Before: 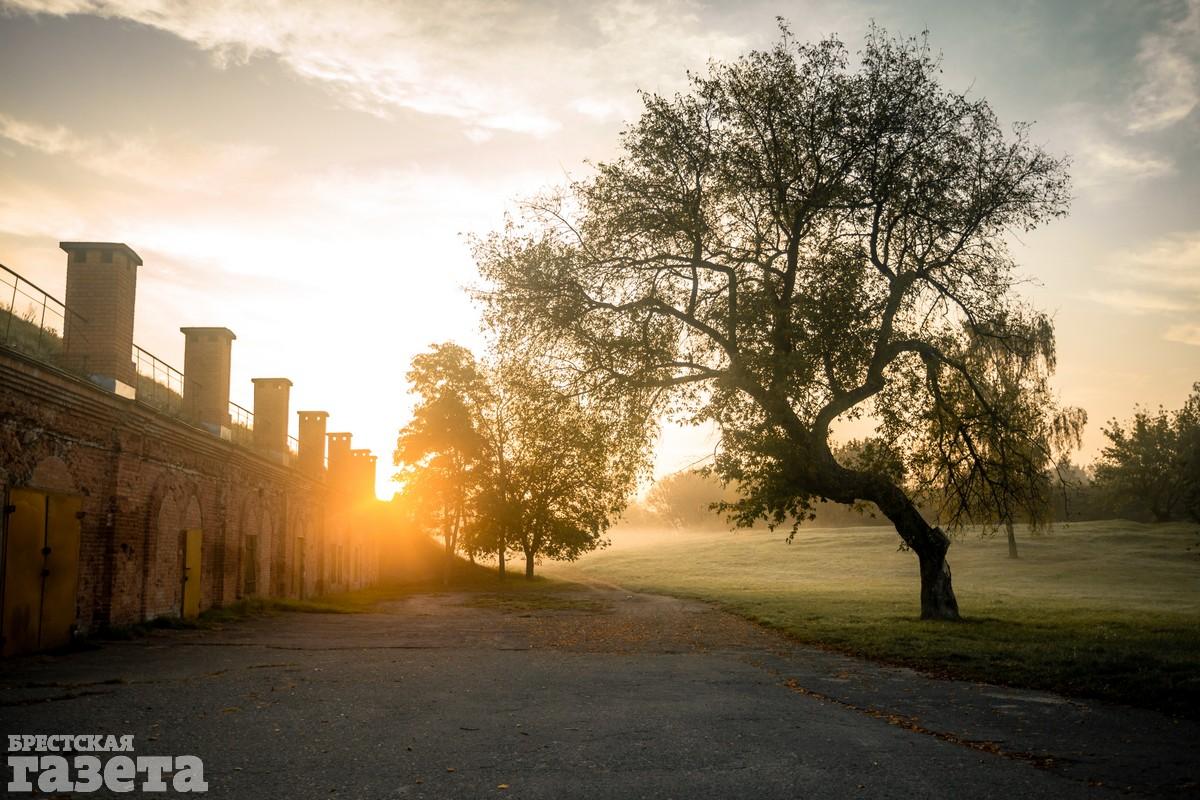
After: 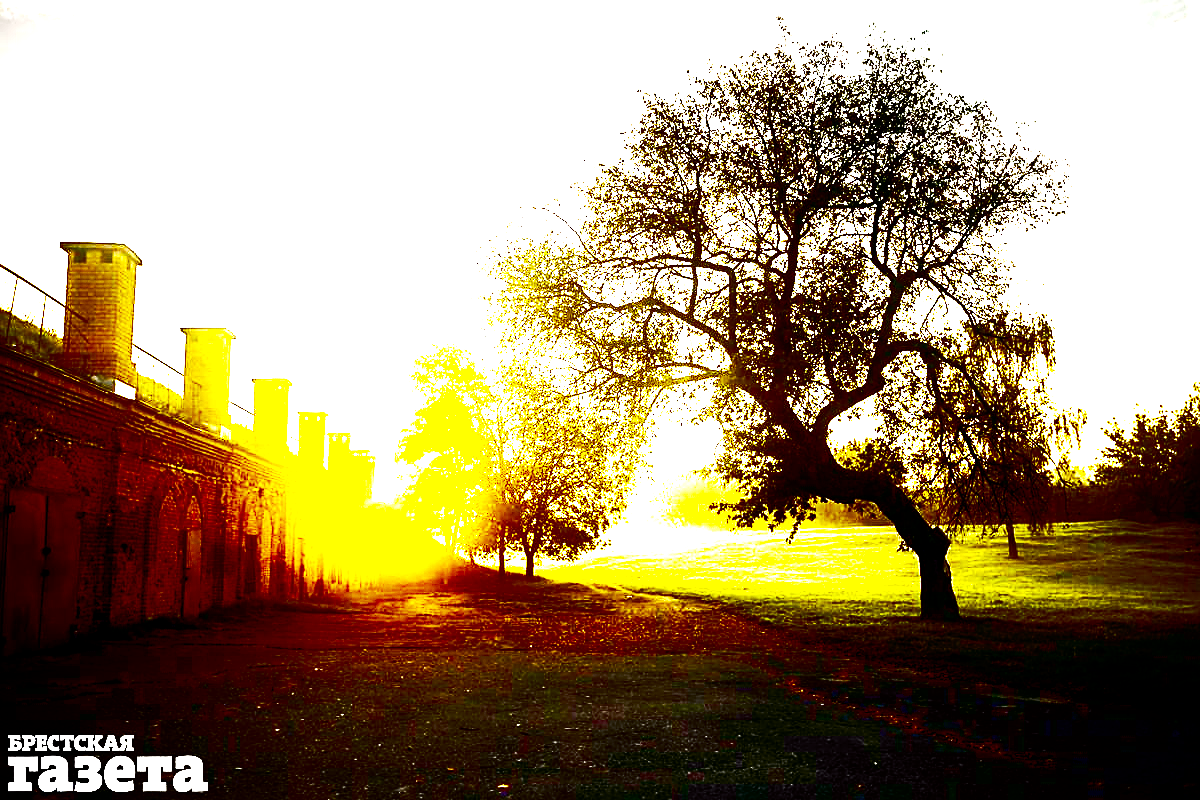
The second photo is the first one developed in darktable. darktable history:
exposure: black level correction 0.002, exposure 0.298 EV, compensate highlight preservation false
contrast brightness saturation: brightness -0.995, saturation 0.987
vignetting: fall-off start 97.37%, fall-off radius 78.05%, width/height ratio 1.112
tone equalizer: -8 EV -0.389 EV, -7 EV -0.413 EV, -6 EV -0.338 EV, -5 EV -0.257 EV, -3 EV 0.242 EV, -2 EV 0.306 EV, -1 EV 0.373 EV, +0 EV 0.446 EV, edges refinement/feathering 500, mask exposure compensation -1.57 EV, preserve details no
base curve: curves: ch0 [(0, 0) (0.028, 0.03) (0.121, 0.232) (0.46, 0.748) (0.859, 0.968) (1, 1)], preserve colors none
color balance rgb: shadows lift › chroma 3.223%, shadows lift › hue 279.11°, highlights gain › chroma 0.14%, highlights gain › hue 331.37°, perceptual saturation grading › global saturation 20%, perceptual saturation grading › highlights -25.302%, perceptual saturation grading › shadows 25.634%, perceptual brilliance grading › global brilliance 30.482%, perceptual brilliance grading › highlights 50.309%, perceptual brilliance grading › mid-tones 50.91%, perceptual brilliance grading › shadows -21.69%, global vibrance 50.643%
sharpen: on, module defaults
